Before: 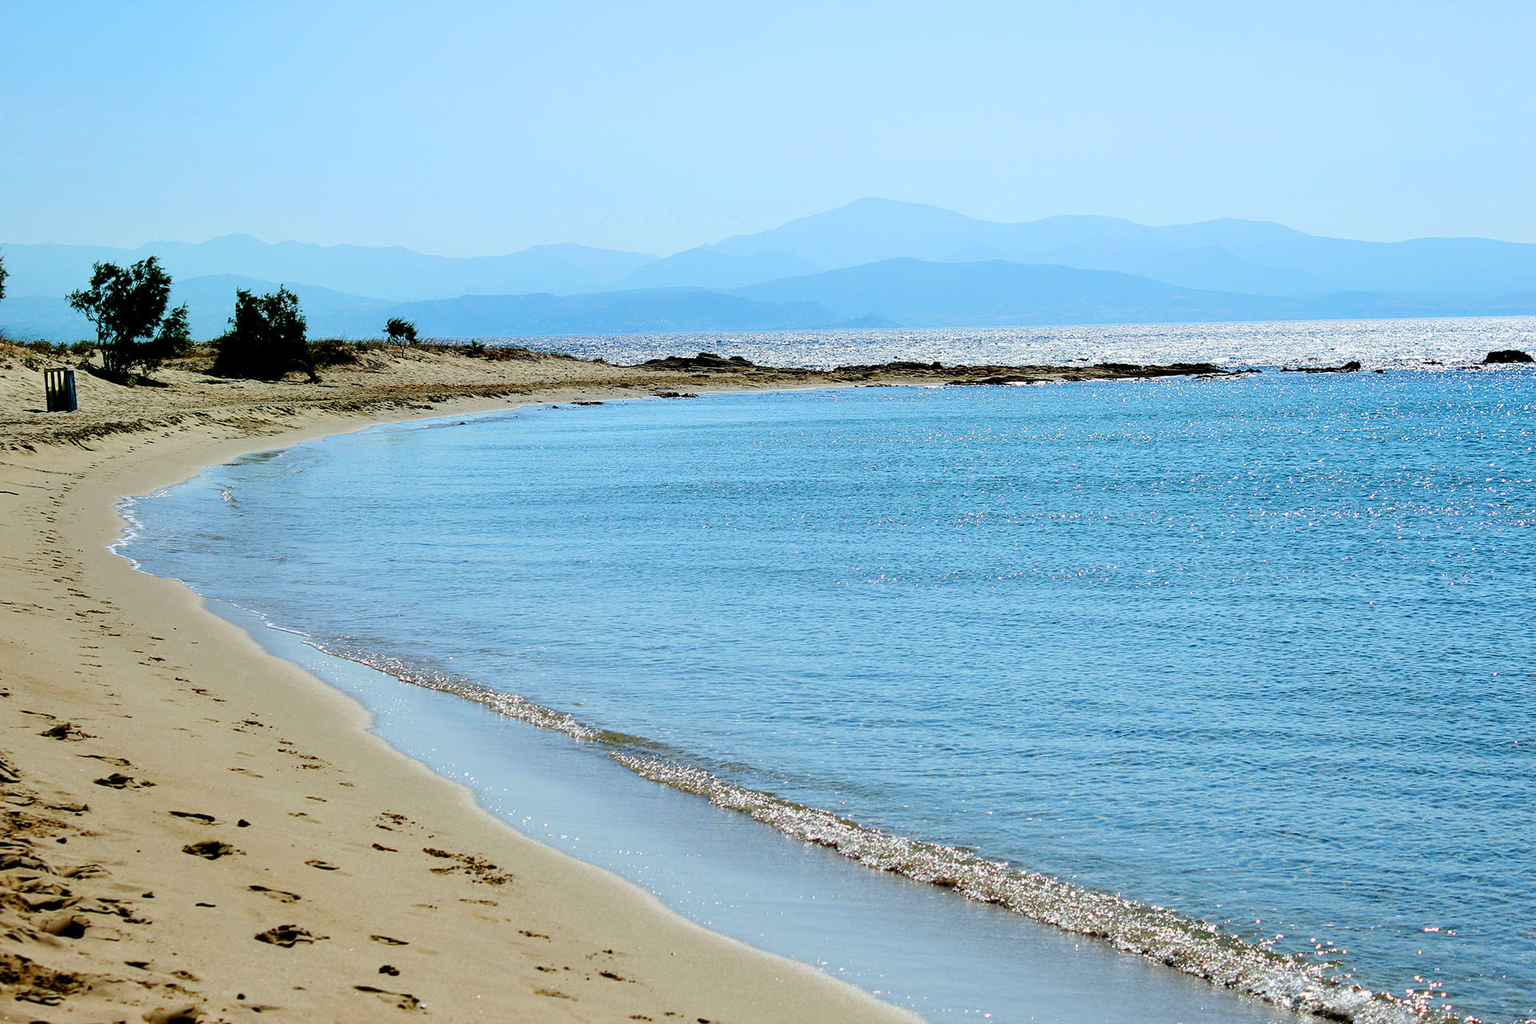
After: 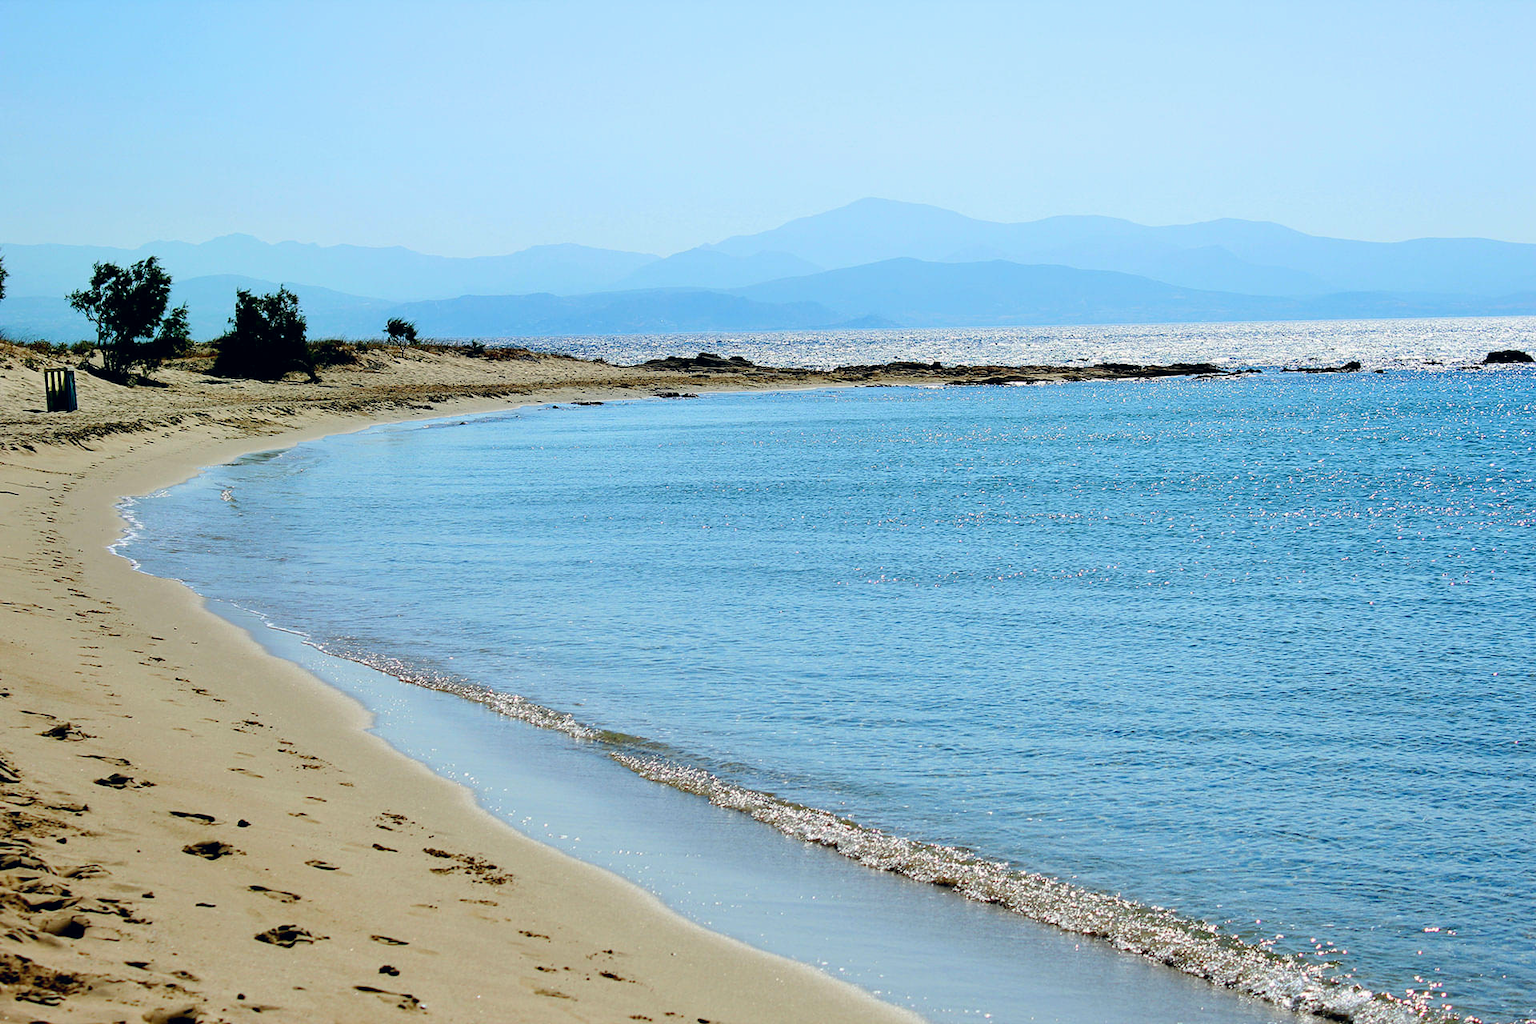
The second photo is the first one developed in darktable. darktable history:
color correction: highlights a* 0.496, highlights b* 2.65, shadows a* -1.2, shadows b* -4.49
